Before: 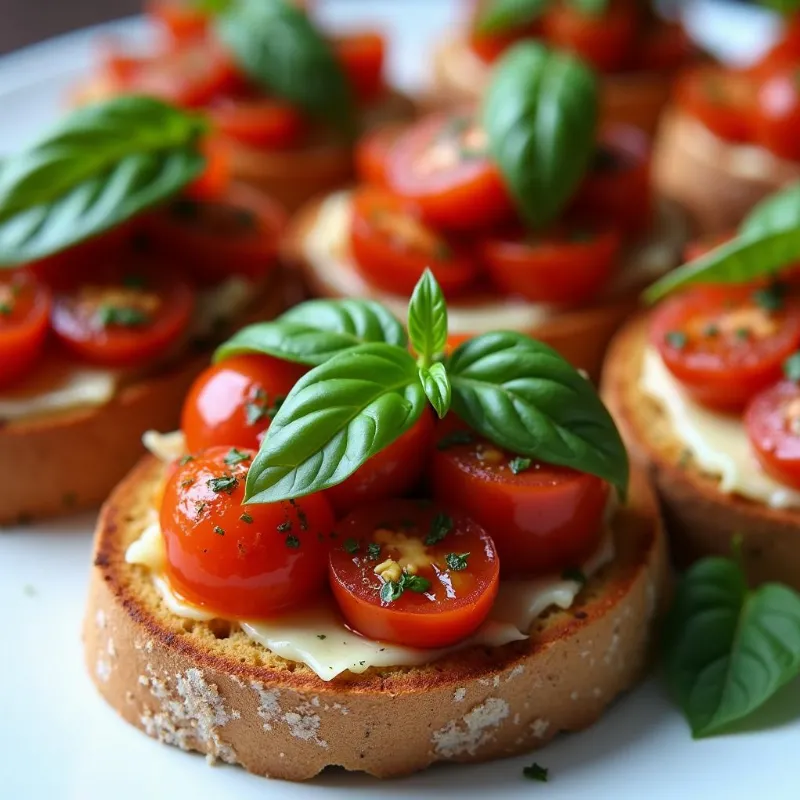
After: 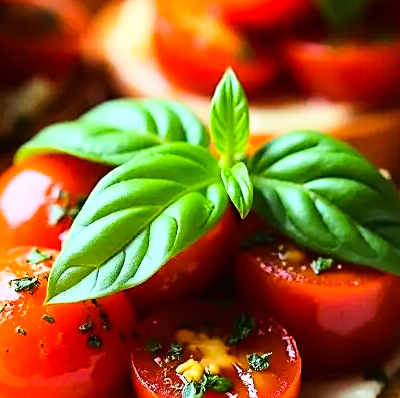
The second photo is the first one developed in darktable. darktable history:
crop: left 24.754%, top 25.044%, right 25.244%, bottom 25.175%
color balance rgb: perceptual saturation grading › global saturation 19.272%
sharpen: on, module defaults
base curve: curves: ch0 [(0, 0.003) (0.001, 0.002) (0.006, 0.004) (0.02, 0.022) (0.048, 0.086) (0.094, 0.234) (0.162, 0.431) (0.258, 0.629) (0.385, 0.8) (0.548, 0.918) (0.751, 0.988) (1, 1)]
